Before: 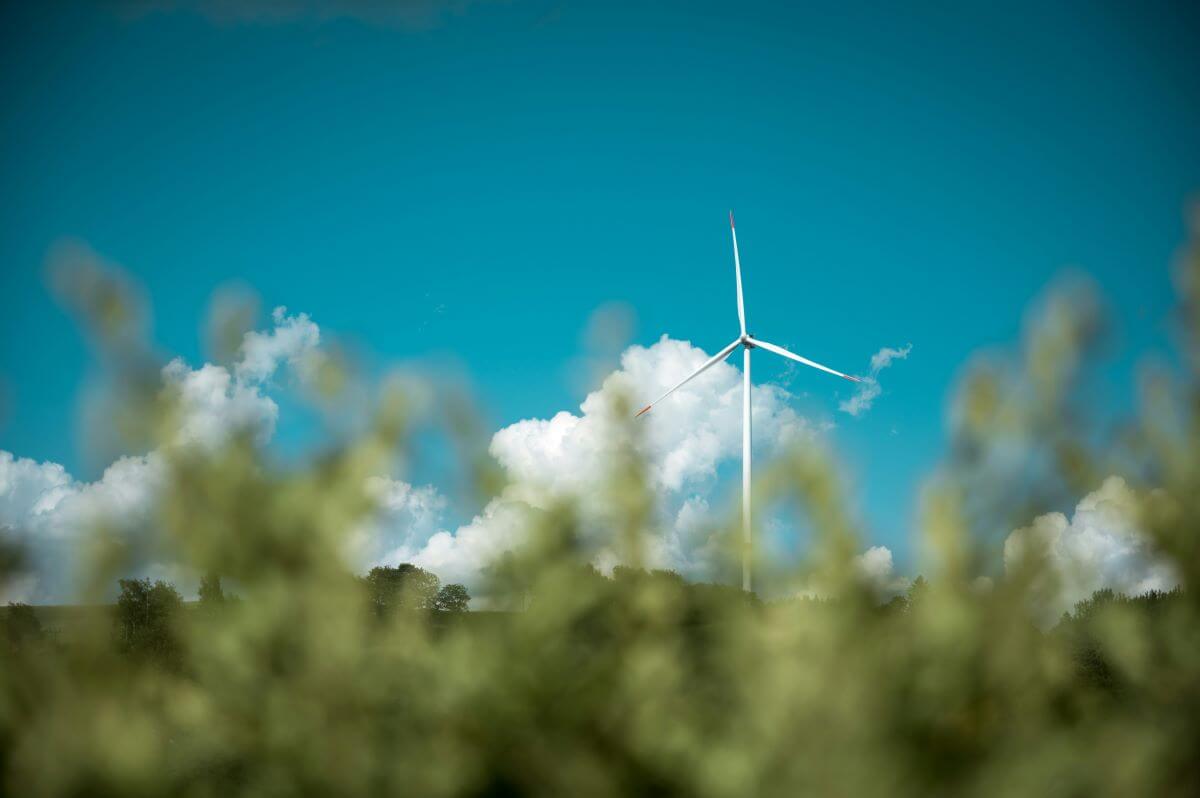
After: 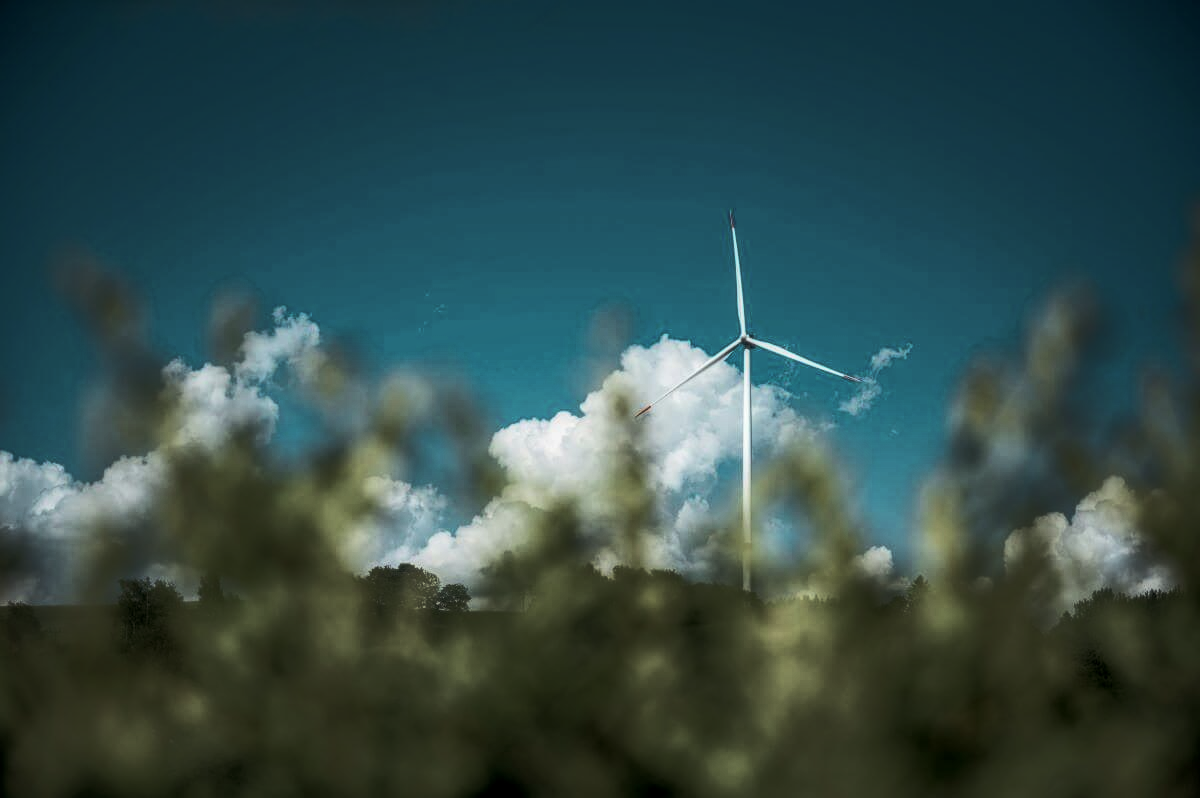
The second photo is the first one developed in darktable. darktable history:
local contrast: highlights 5%, shadows 2%, detail 133%
color balance rgb: global offset › chroma 0.058%, global offset › hue 253.65°, perceptual saturation grading › global saturation 0.154%, perceptual brilliance grading › highlights 1.759%, perceptual brilliance grading › mid-tones -50.111%, perceptual brilliance grading › shadows -49.783%, contrast -9.779%
